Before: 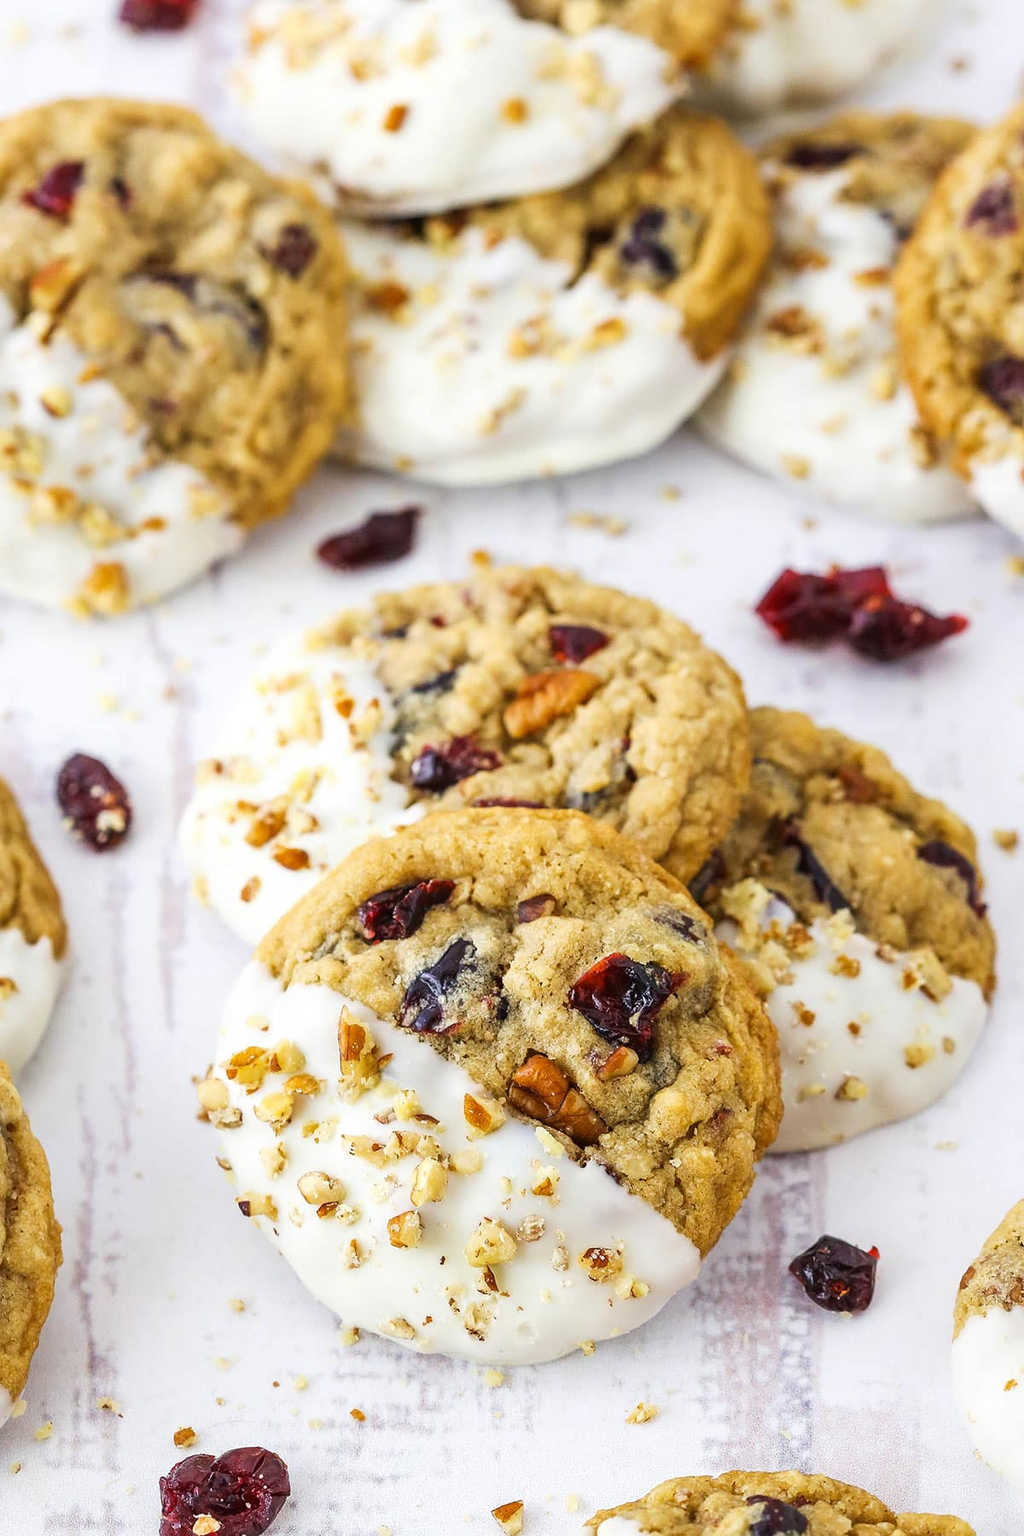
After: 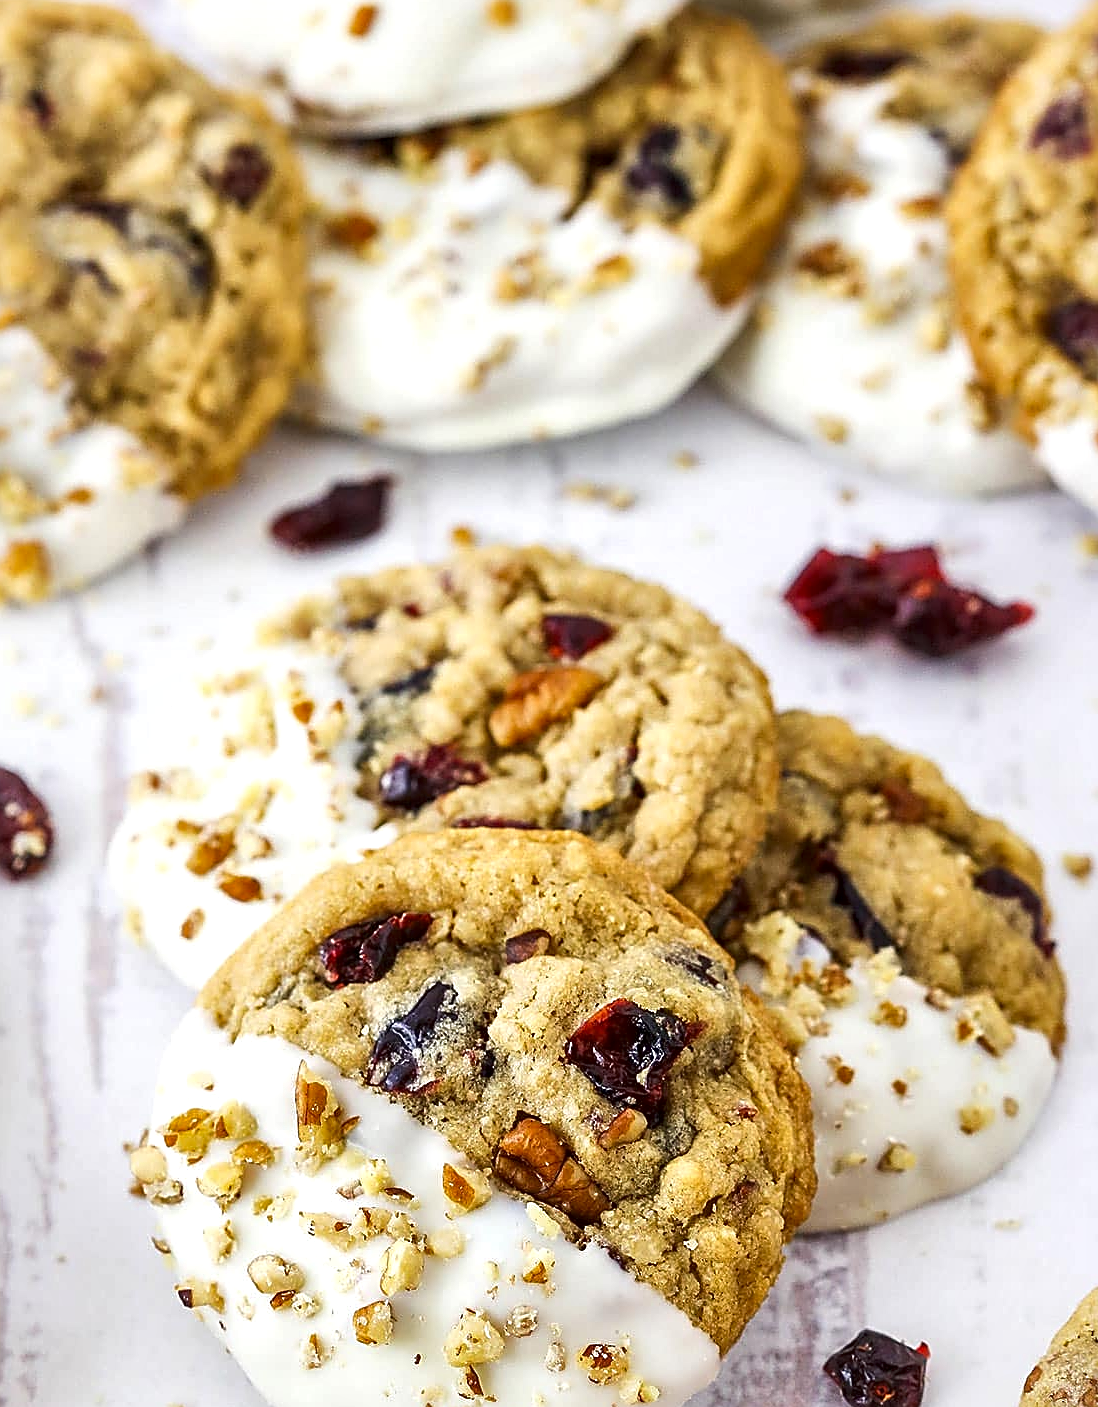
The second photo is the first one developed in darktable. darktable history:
local contrast: mode bilateral grid, contrast 26, coarseness 60, detail 152%, midtone range 0.2
sharpen: amount 0.744
crop: left 8.465%, top 6.595%, bottom 15.201%
